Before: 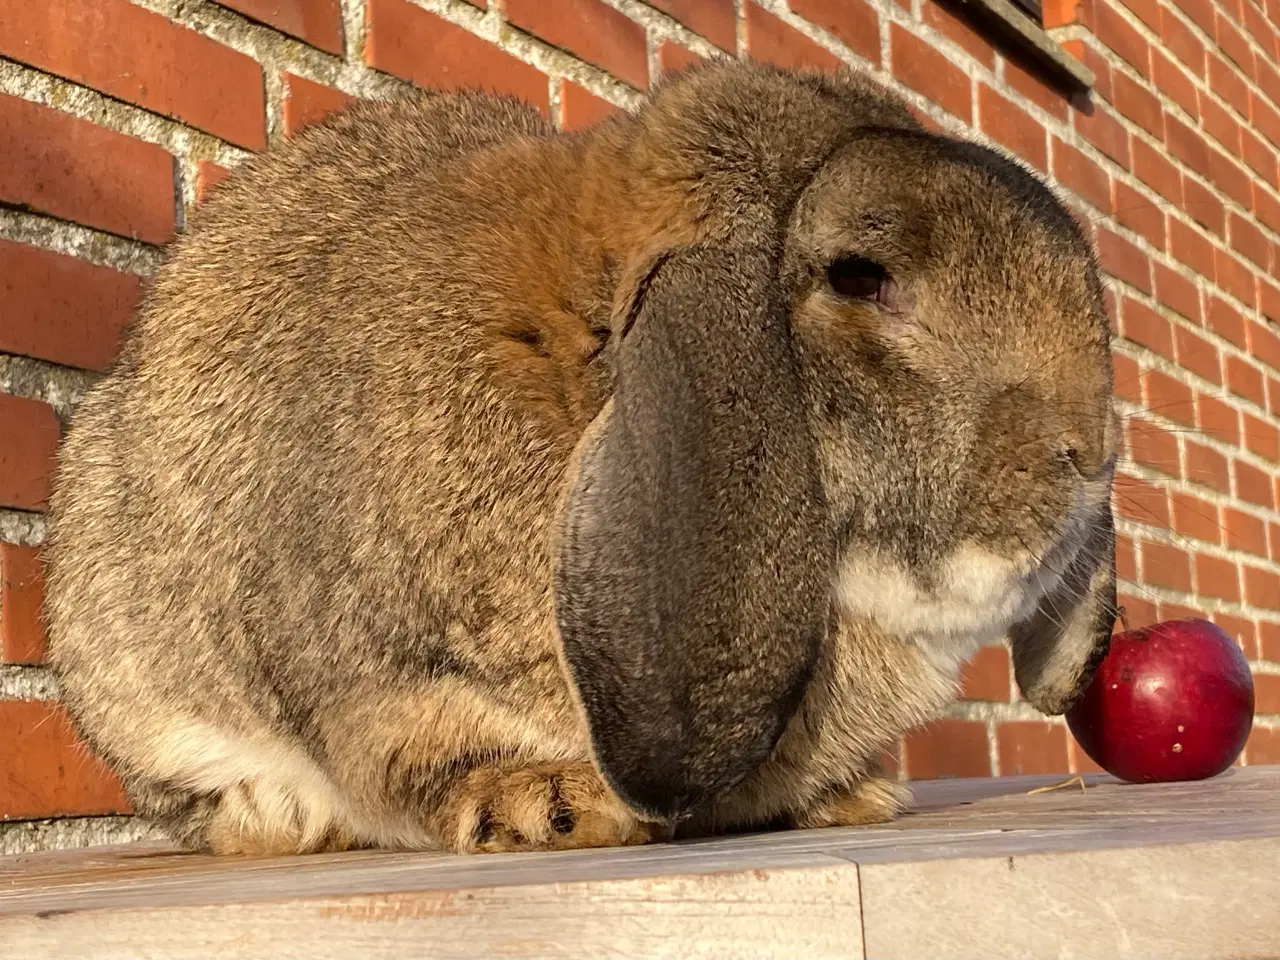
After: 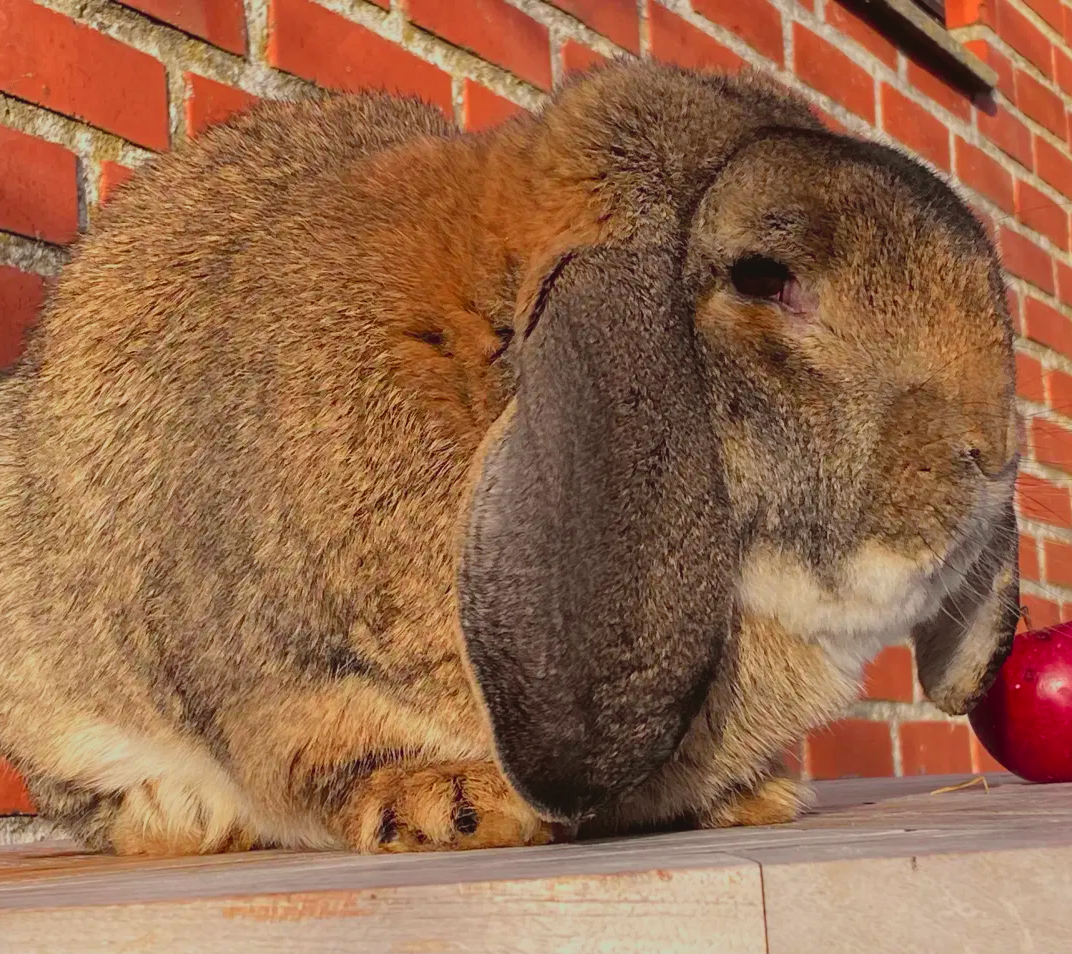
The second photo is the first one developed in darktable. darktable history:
contrast brightness saturation: contrast -0.28
crop: left 7.598%, right 7.873%
tone curve: curves: ch0 [(0, 0) (0.068, 0.012) (0.183, 0.089) (0.341, 0.283) (0.547, 0.532) (0.828, 0.815) (1, 0.983)]; ch1 [(0, 0) (0.23, 0.166) (0.34, 0.308) (0.371, 0.337) (0.429, 0.411) (0.477, 0.462) (0.499, 0.5) (0.529, 0.537) (0.559, 0.582) (0.743, 0.798) (1, 1)]; ch2 [(0, 0) (0.431, 0.414) (0.498, 0.503) (0.524, 0.528) (0.568, 0.546) (0.6, 0.597) (0.634, 0.645) (0.728, 0.742) (1, 1)], color space Lab, independent channels, preserve colors none
